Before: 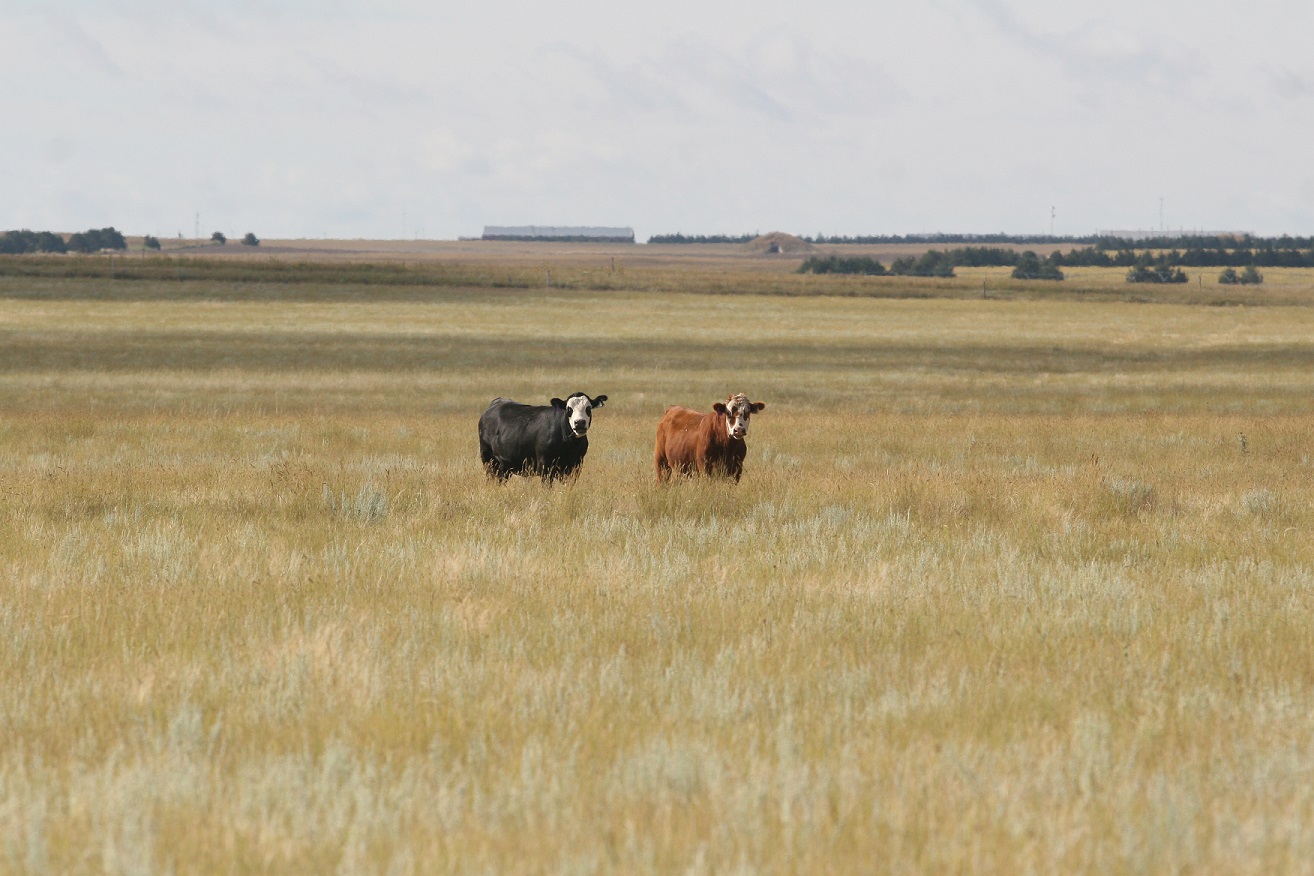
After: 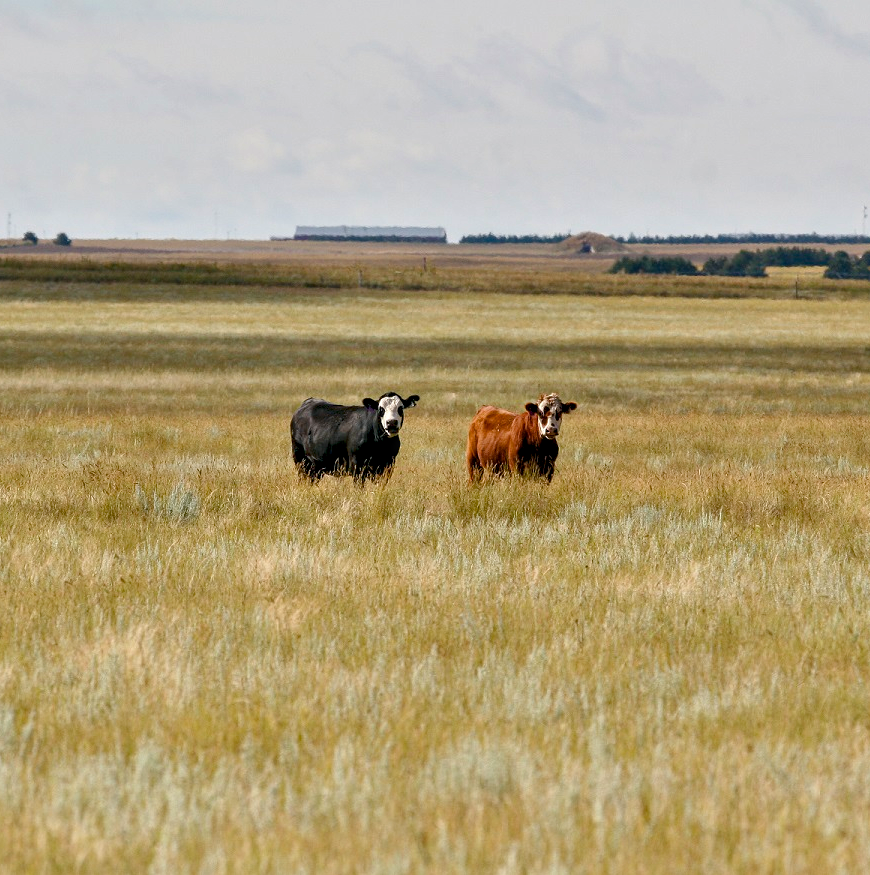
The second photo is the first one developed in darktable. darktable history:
crop and rotate: left 14.328%, right 19.397%
local contrast: on, module defaults
contrast equalizer: octaves 7, y [[0.6 ×6], [0.55 ×6], [0 ×6], [0 ×6], [0 ×6]]
color balance rgb: shadows lift › luminance -20.081%, perceptual saturation grading › global saturation 20%, perceptual saturation grading › highlights -25.259%, perceptual saturation grading › shadows 24.482%, perceptual brilliance grading › highlights 10.201%, perceptual brilliance grading › shadows -4.868%, global vibrance 23.714%, contrast -24.739%
